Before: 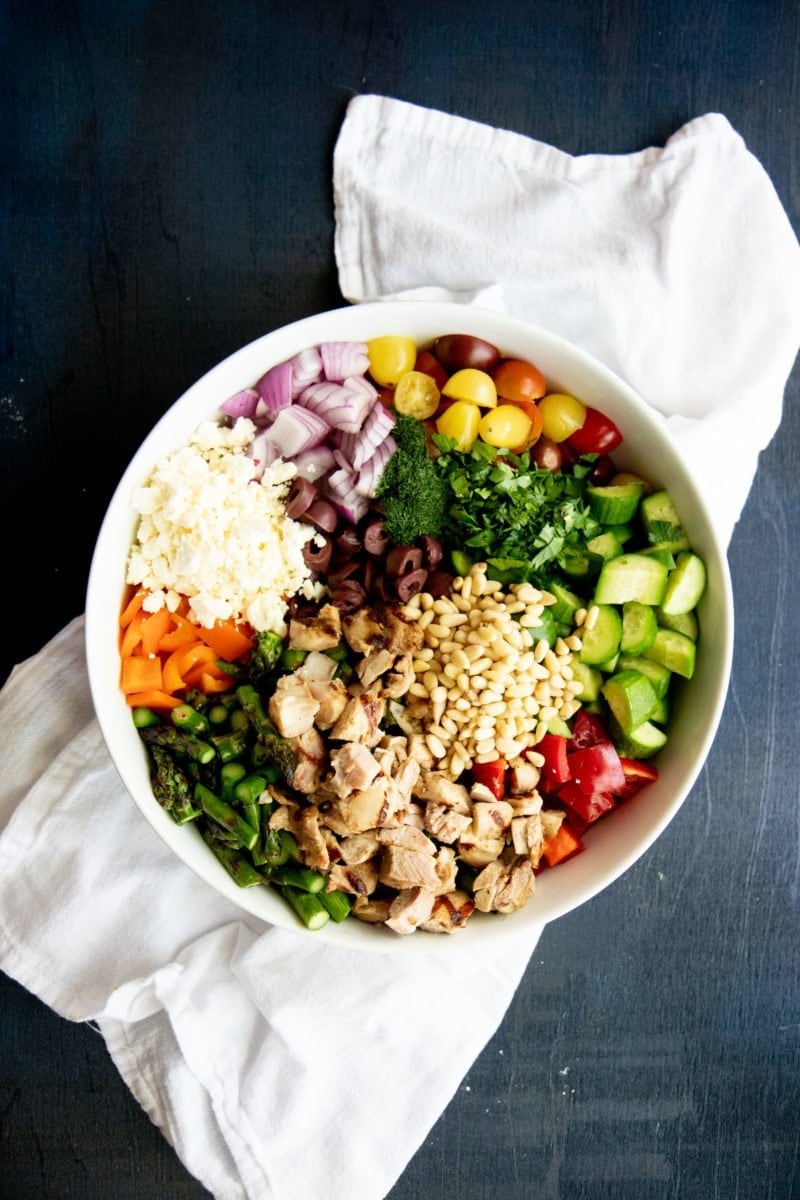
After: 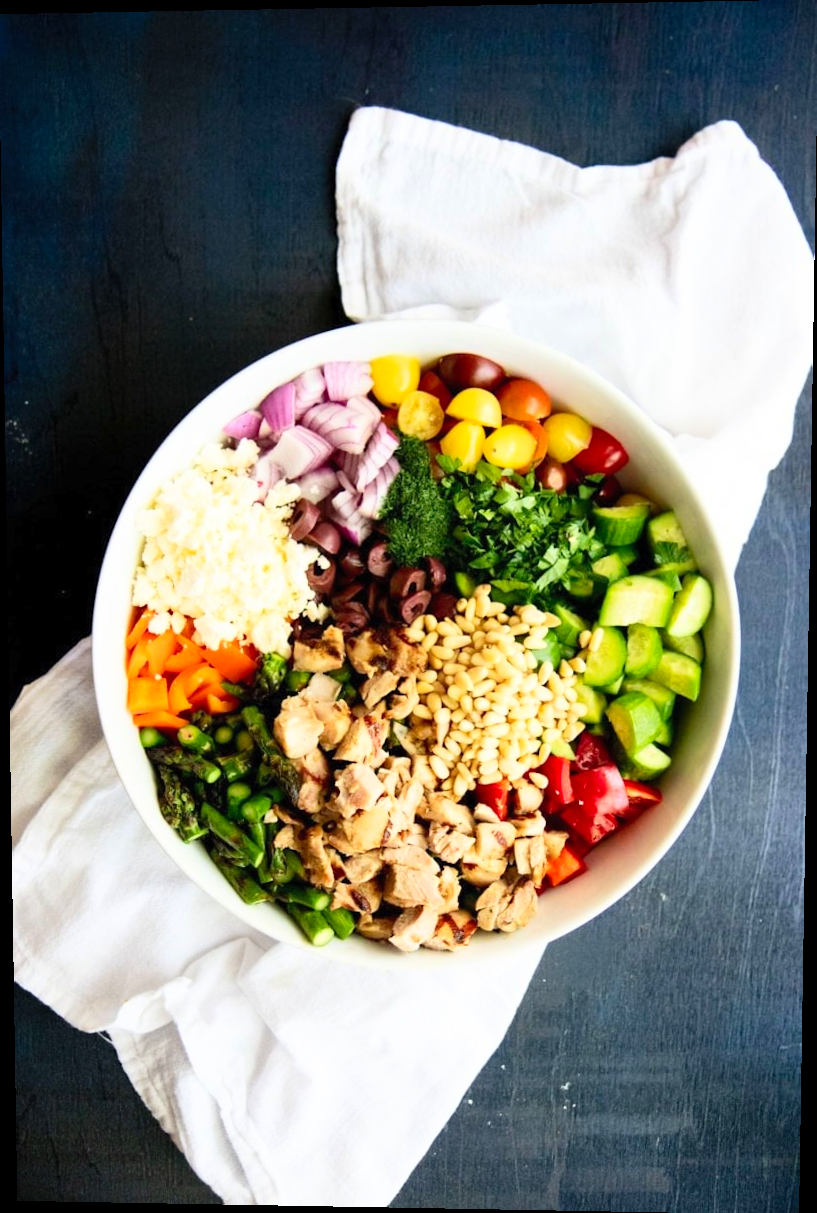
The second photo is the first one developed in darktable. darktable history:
crop and rotate: left 0.126%
contrast brightness saturation: contrast 0.2, brightness 0.16, saturation 0.22
white balance: emerald 1
rotate and perspective: lens shift (vertical) 0.048, lens shift (horizontal) -0.024, automatic cropping off
